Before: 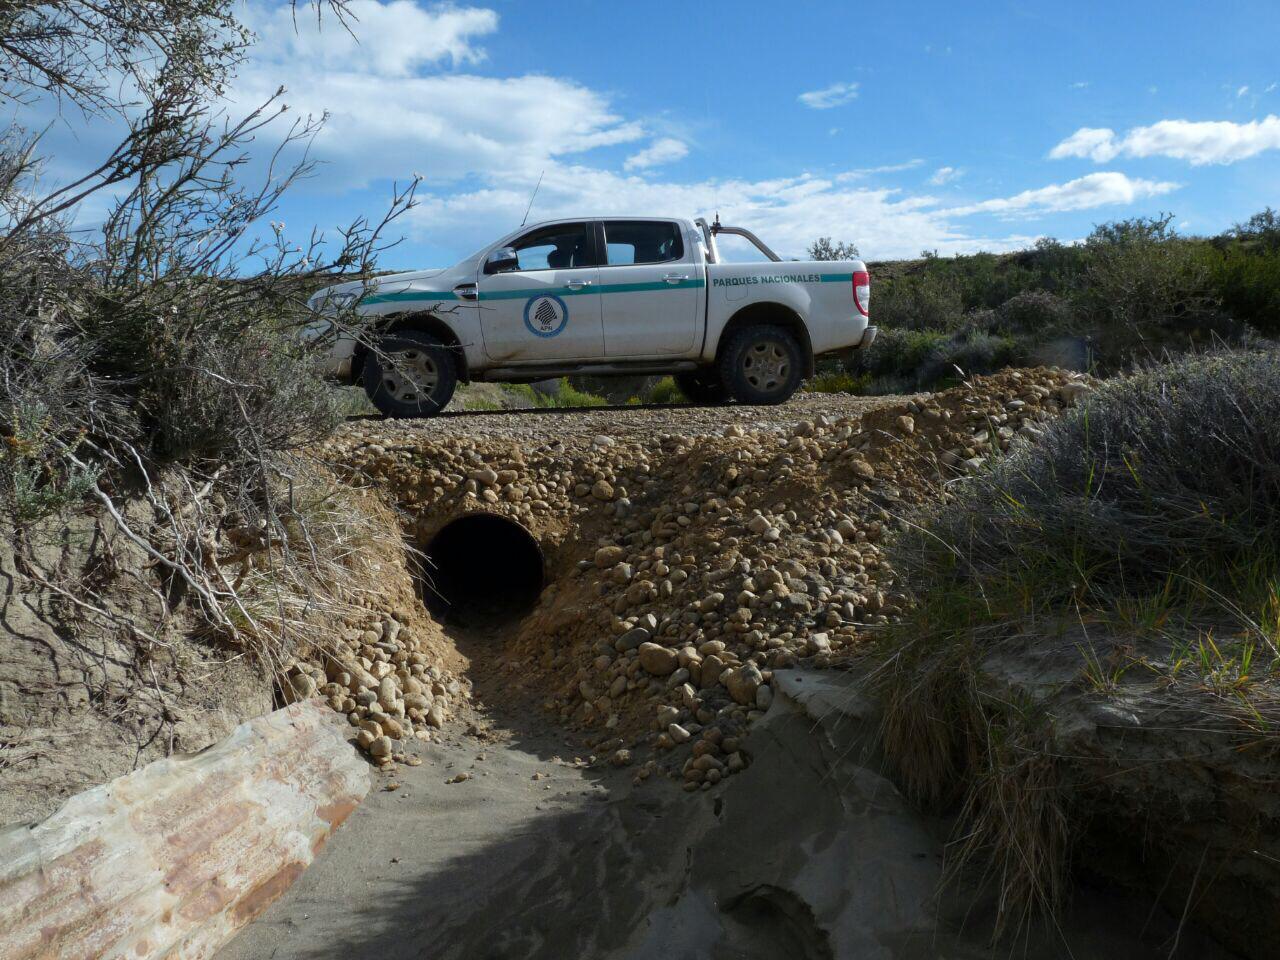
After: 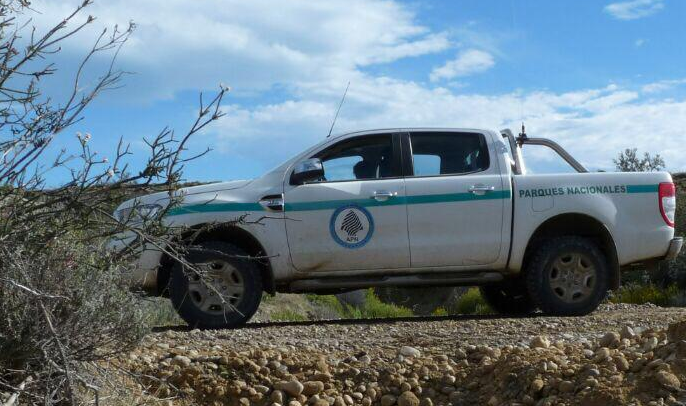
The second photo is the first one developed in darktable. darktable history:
crop: left 15.177%, top 9.289%, right 31.217%, bottom 48.417%
